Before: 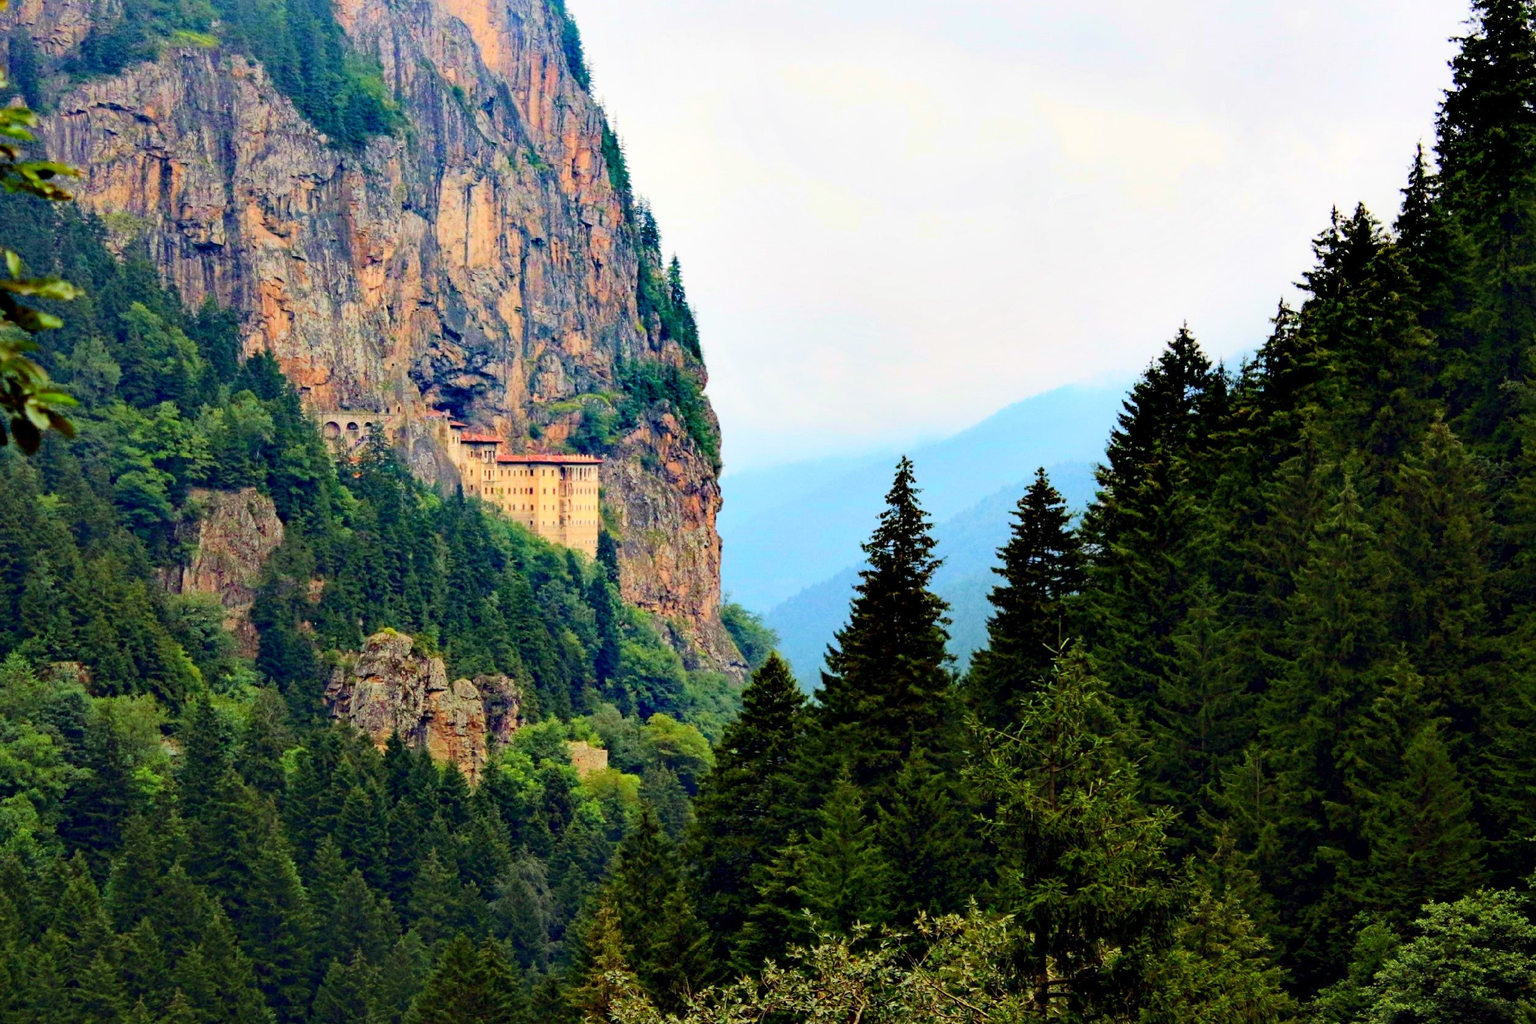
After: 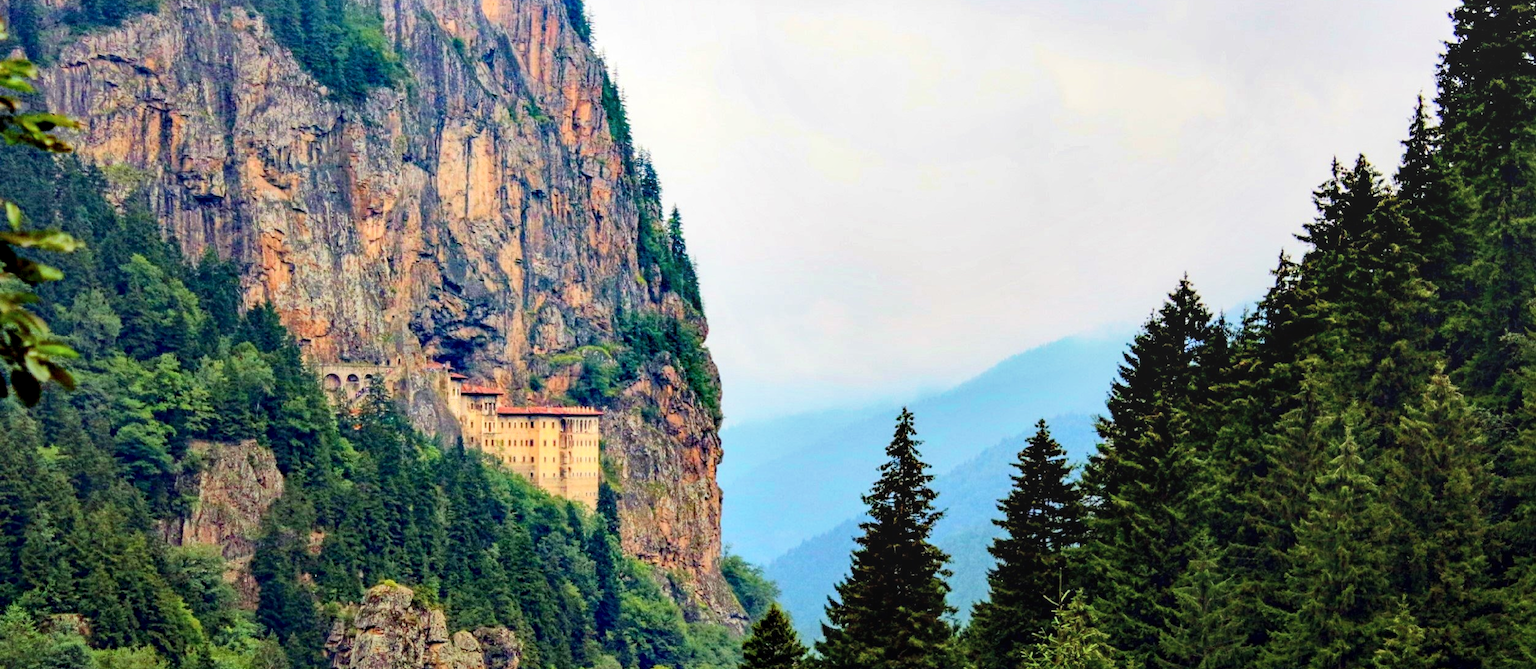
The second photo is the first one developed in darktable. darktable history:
shadows and highlights: shadows 36.91, highlights -26.91, soften with gaussian
local contrast: on, module defaults
crop and rotate: top 4.827%, bottom 29.752%
